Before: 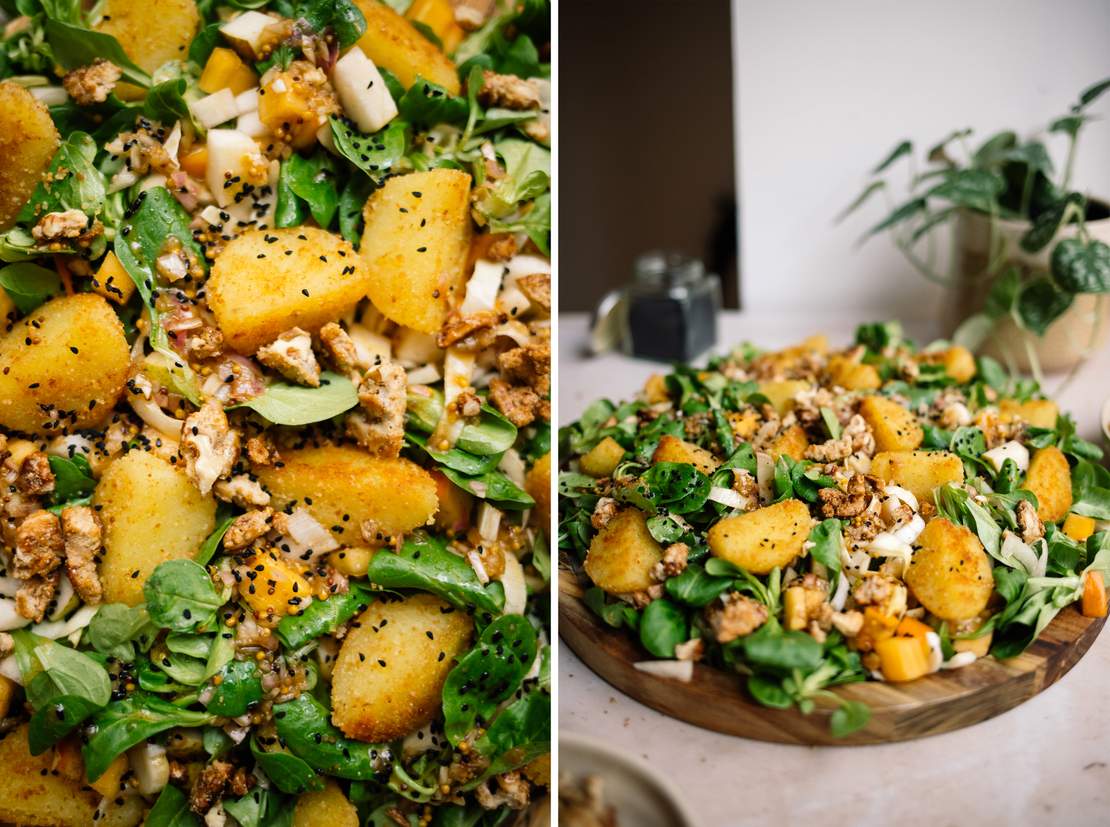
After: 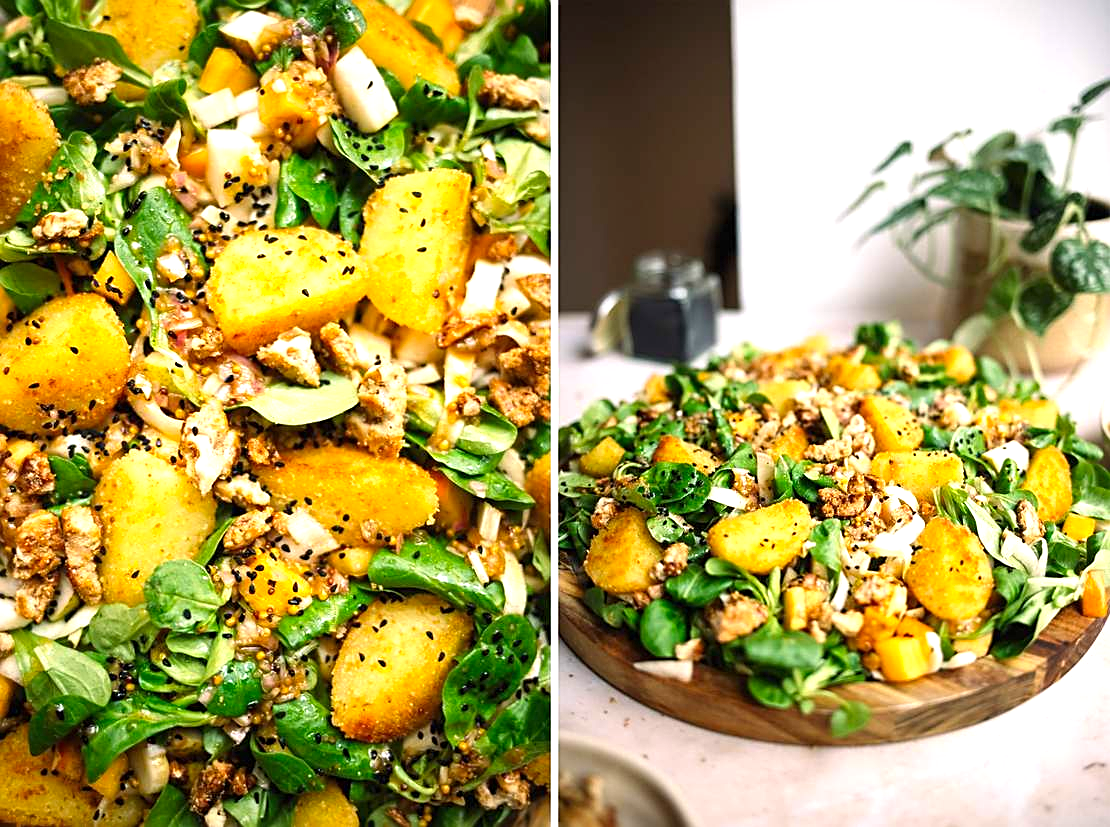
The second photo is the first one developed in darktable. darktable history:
color correction: saturation 1.11
sharpen: on, module defaults
exposure: black level correction 0, exposure 0.5 EV, compensate exposure bias true, compensate highlight preservation false
